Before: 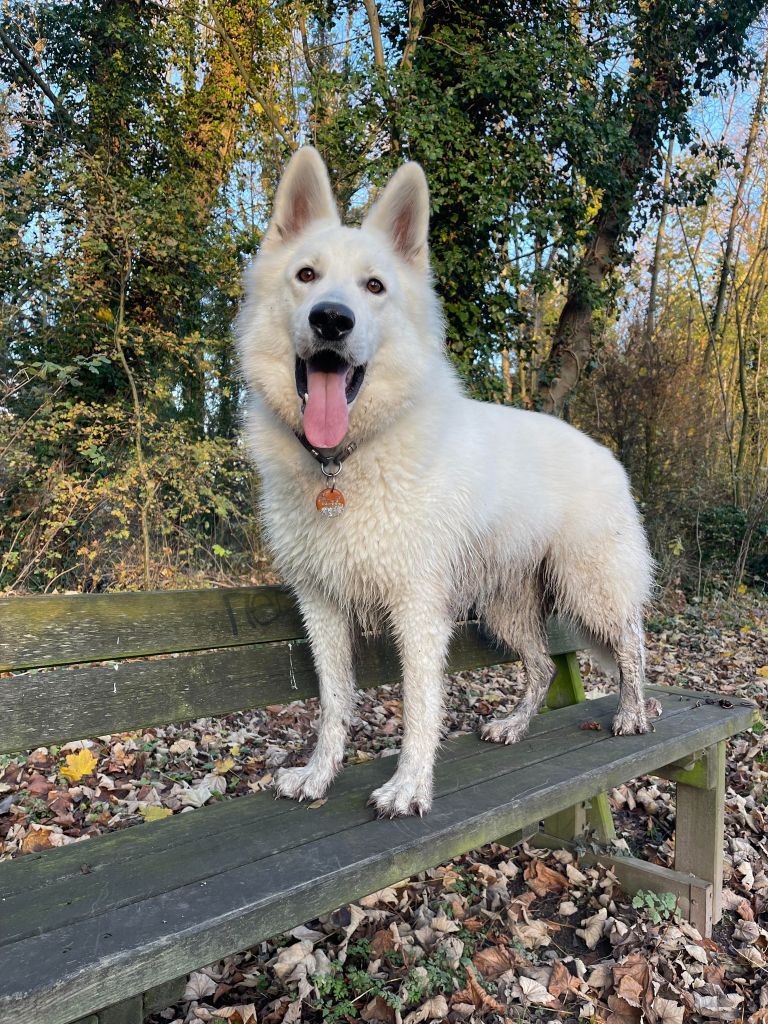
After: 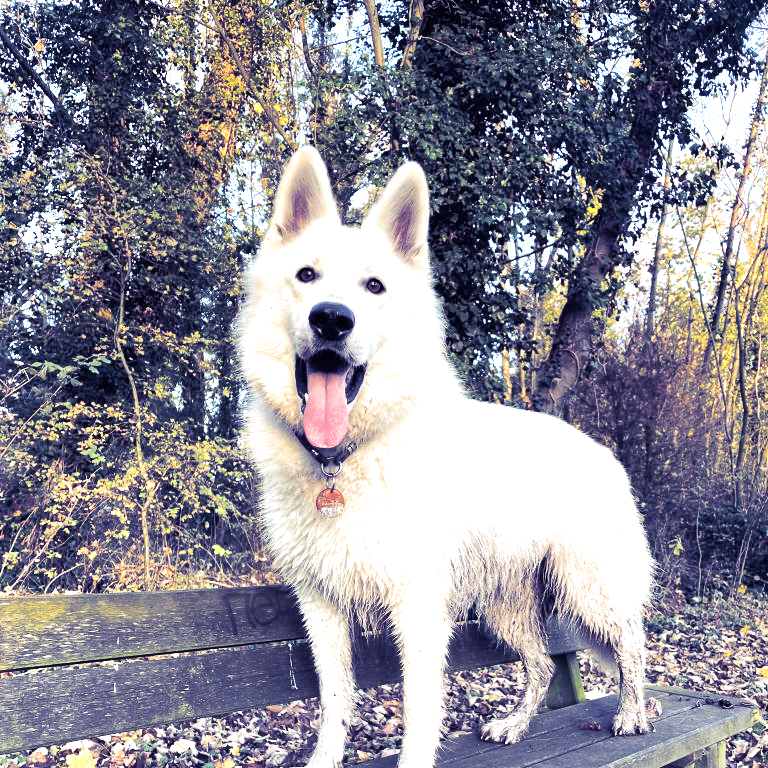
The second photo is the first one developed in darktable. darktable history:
crop: bottom 24.988%
exposure: black level correction 0, exposure 1.1 EV, compensate exposure bias true, compensate highlight preservation false
split-toning: shadows › hue 242.67°, shadows › saturation 0.733, highlights › hue 45.33°, highlights › saturation 0.667, balance -53.304, compress 21.15%
